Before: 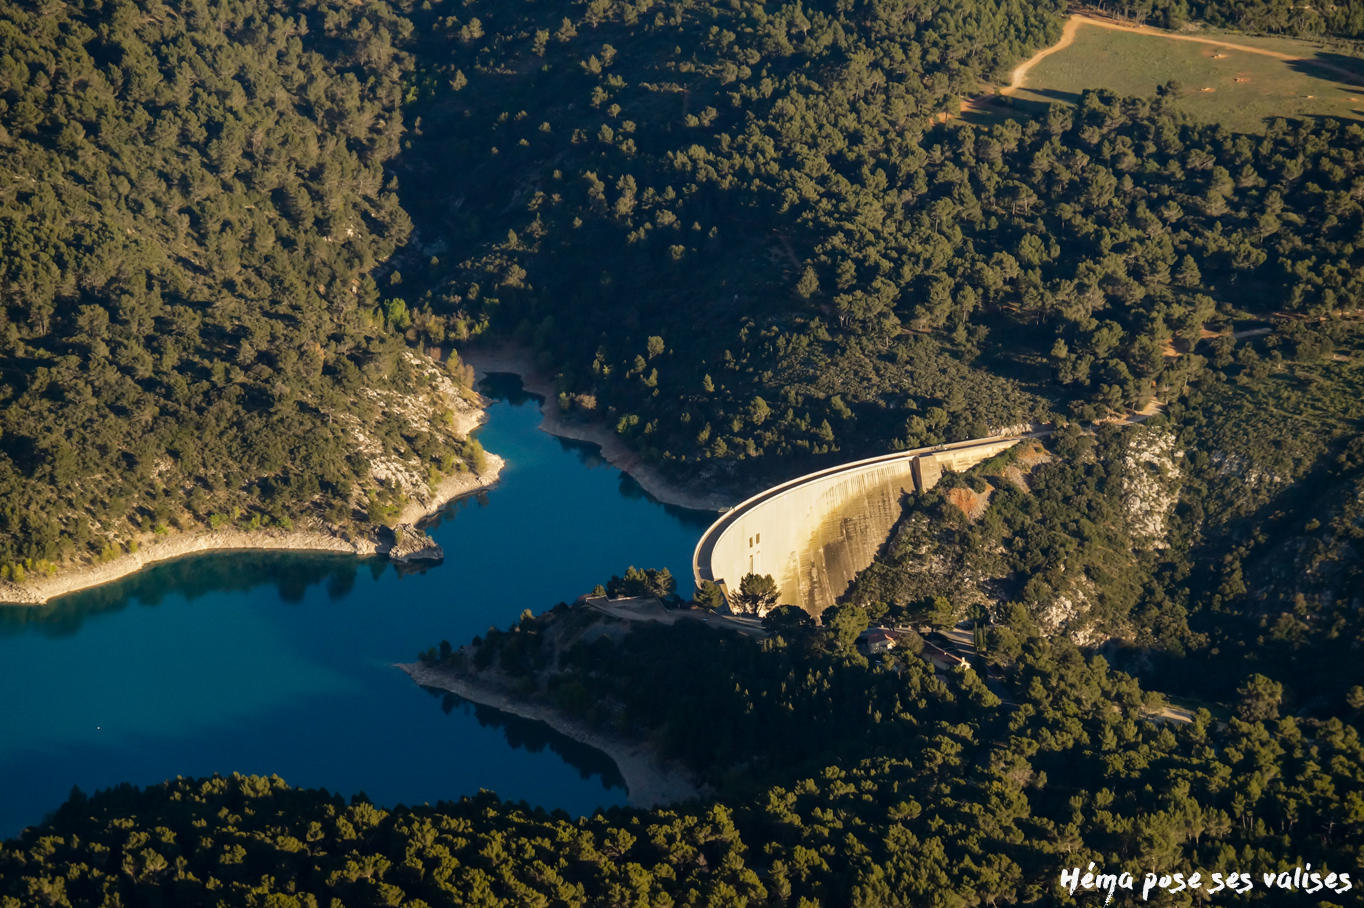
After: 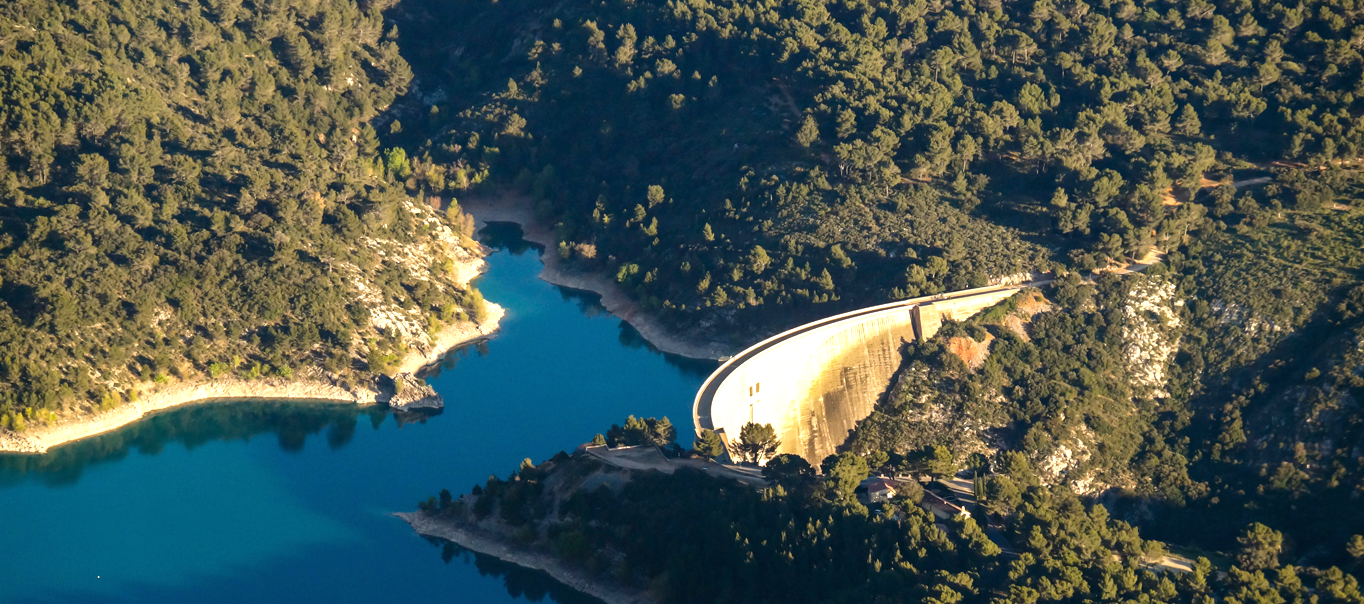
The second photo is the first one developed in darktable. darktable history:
exposure: black level correction 0, exposure 0.9 EV, compensate highlight preservation false
crop: top 16.727%, bottom 16.727%
white balance: emerald 1
